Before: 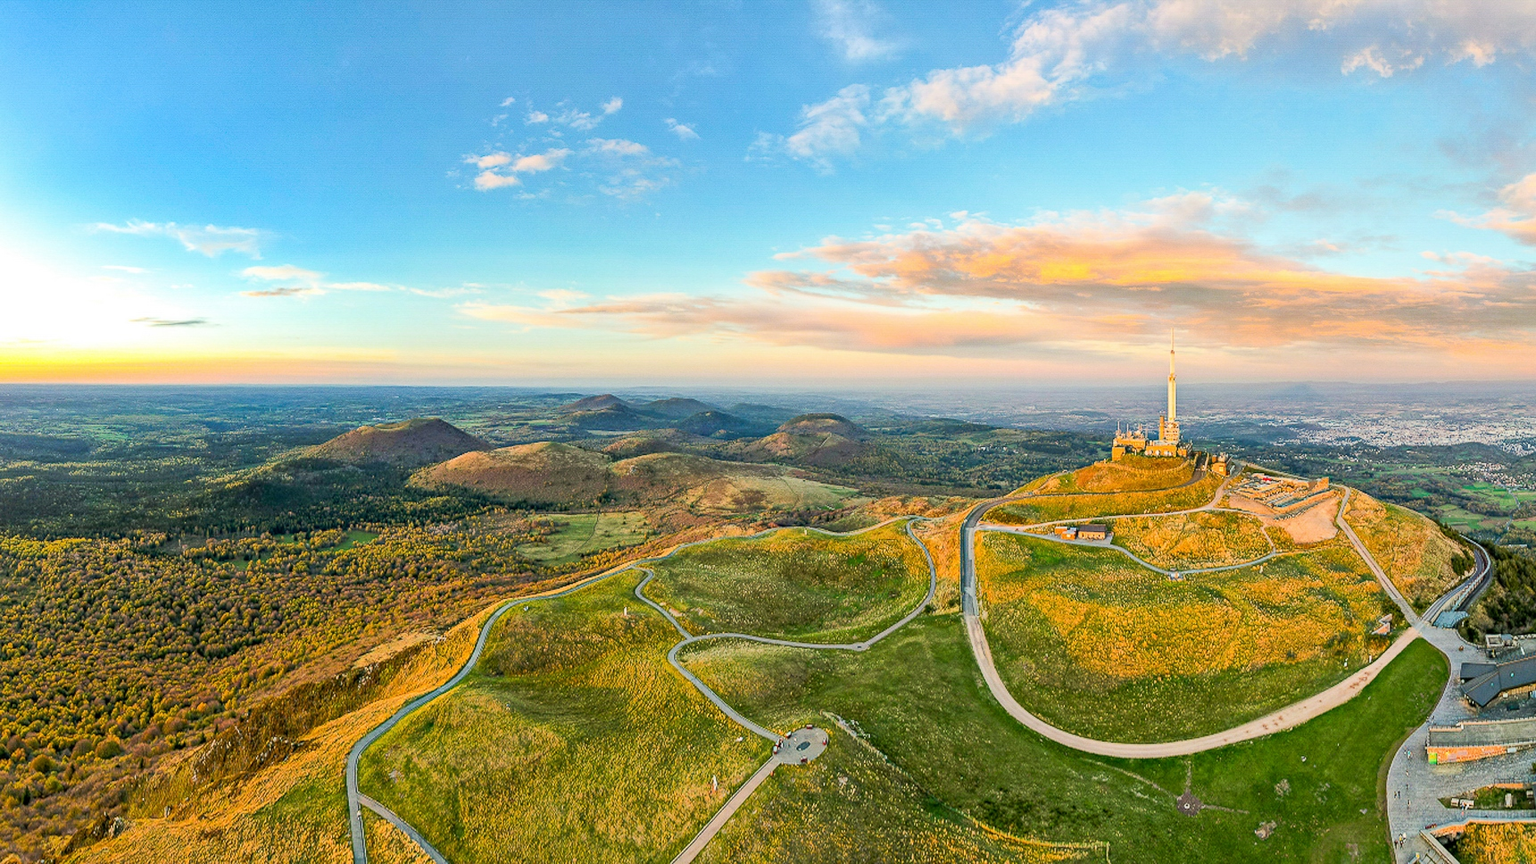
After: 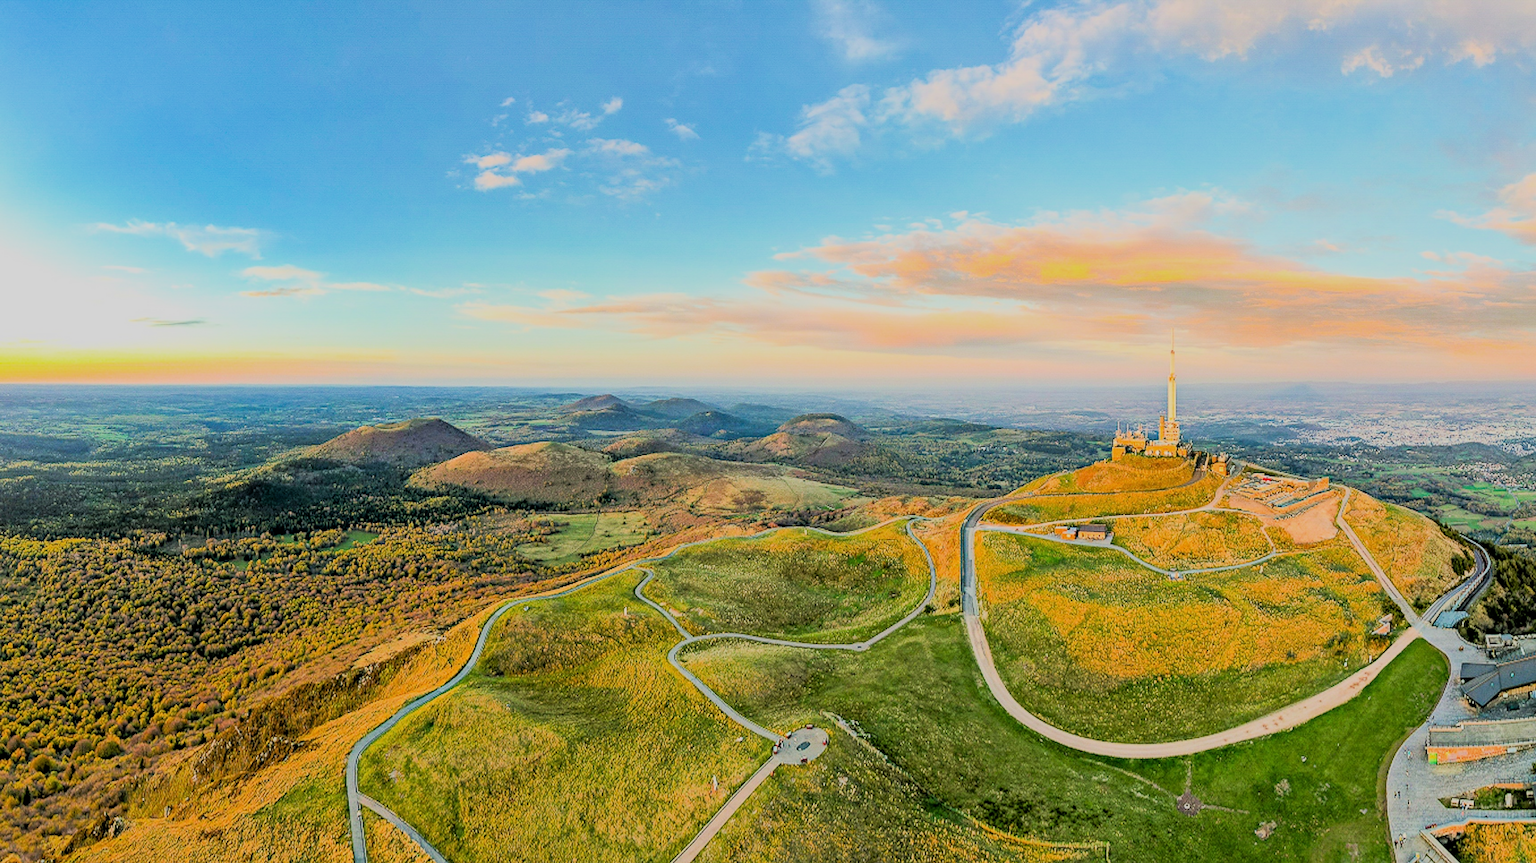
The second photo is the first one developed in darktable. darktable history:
filmic rgb: black relative exposure -6.04 EV, white relative exposure 6.97 EV, hardness 2.28, color science v6 (2022)
tone equalizer: -8 EV -0.398 EV, -7 EV -0.406 EV, -6 EV -0.318 EV, -5 EV -0.24 EV, -3 EV 0.244 EV, -2 EV 0.315 EV, -1 EV 0.387 EV, +0 EV 0.399 EV
